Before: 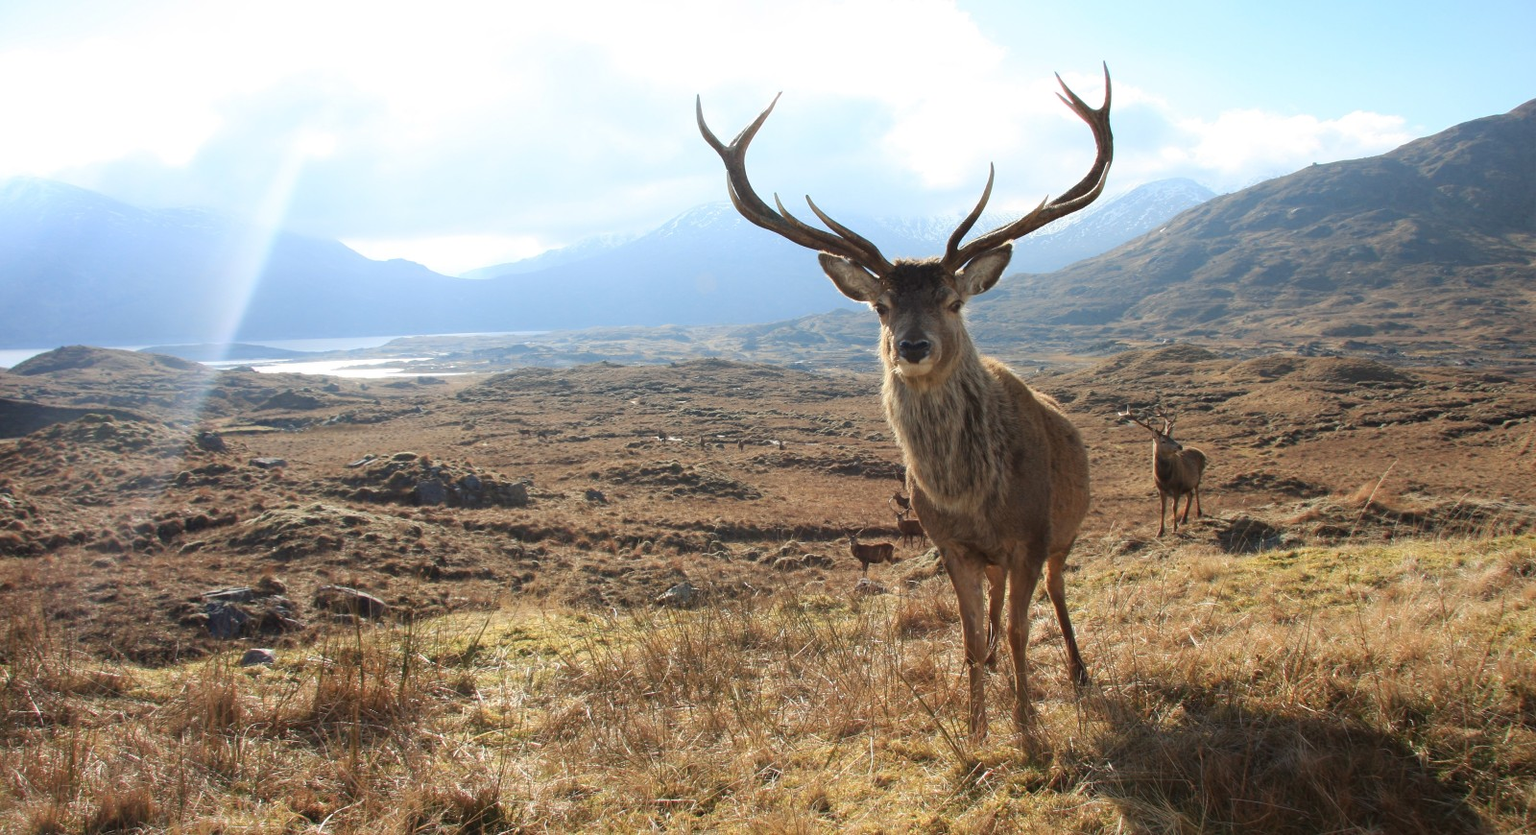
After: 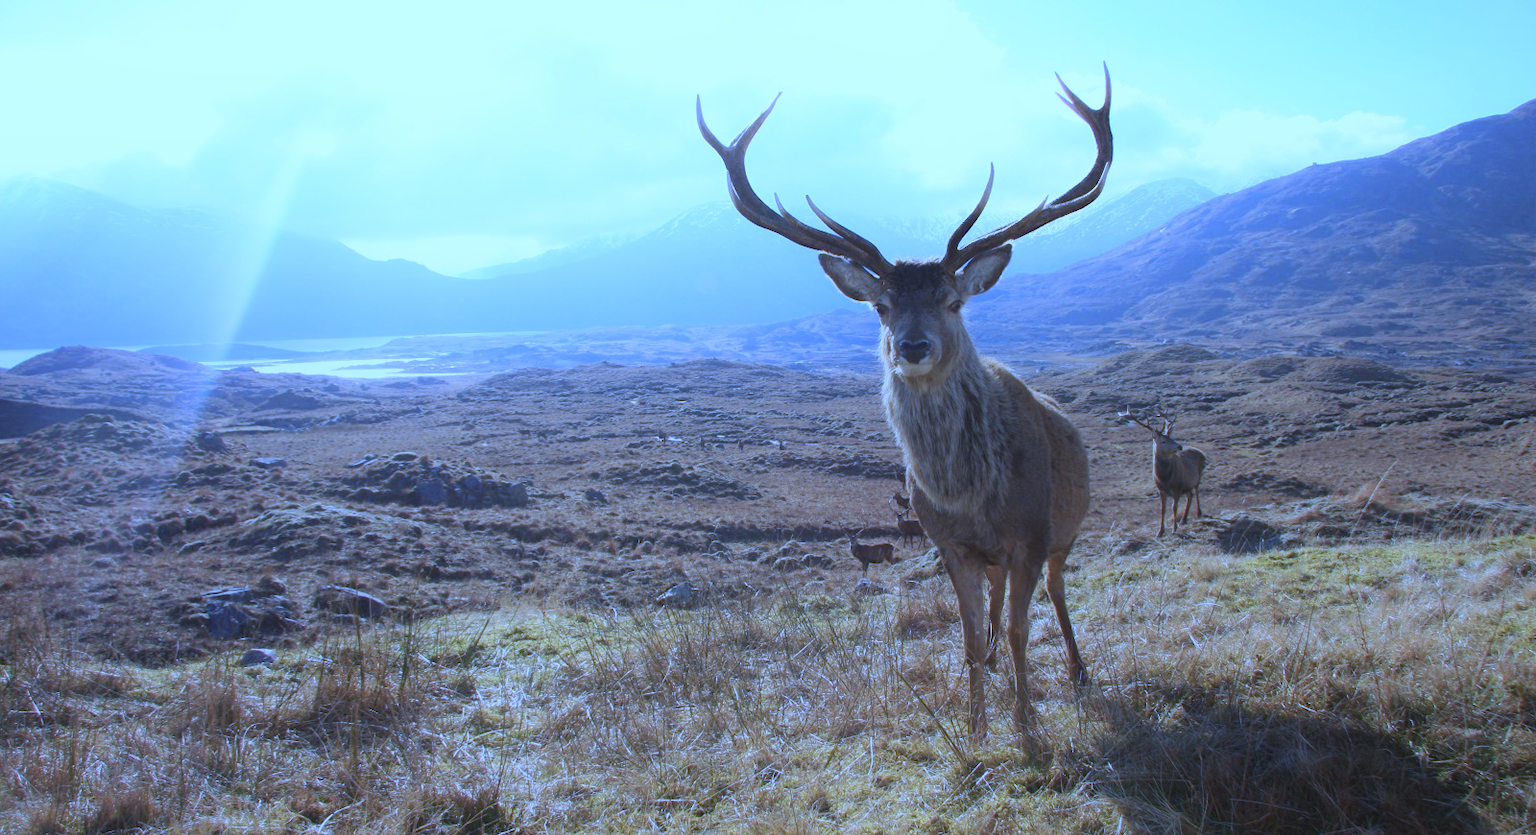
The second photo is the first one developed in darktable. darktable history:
contrast equalizer: y [[0.46, 0.454, 0.451, 0.451, 0.455, 0.46], [0.5 ×6], [0.5 ×6], [0 ×6], [0 ×6]]
white balance: red 0.766, blue 1.537
